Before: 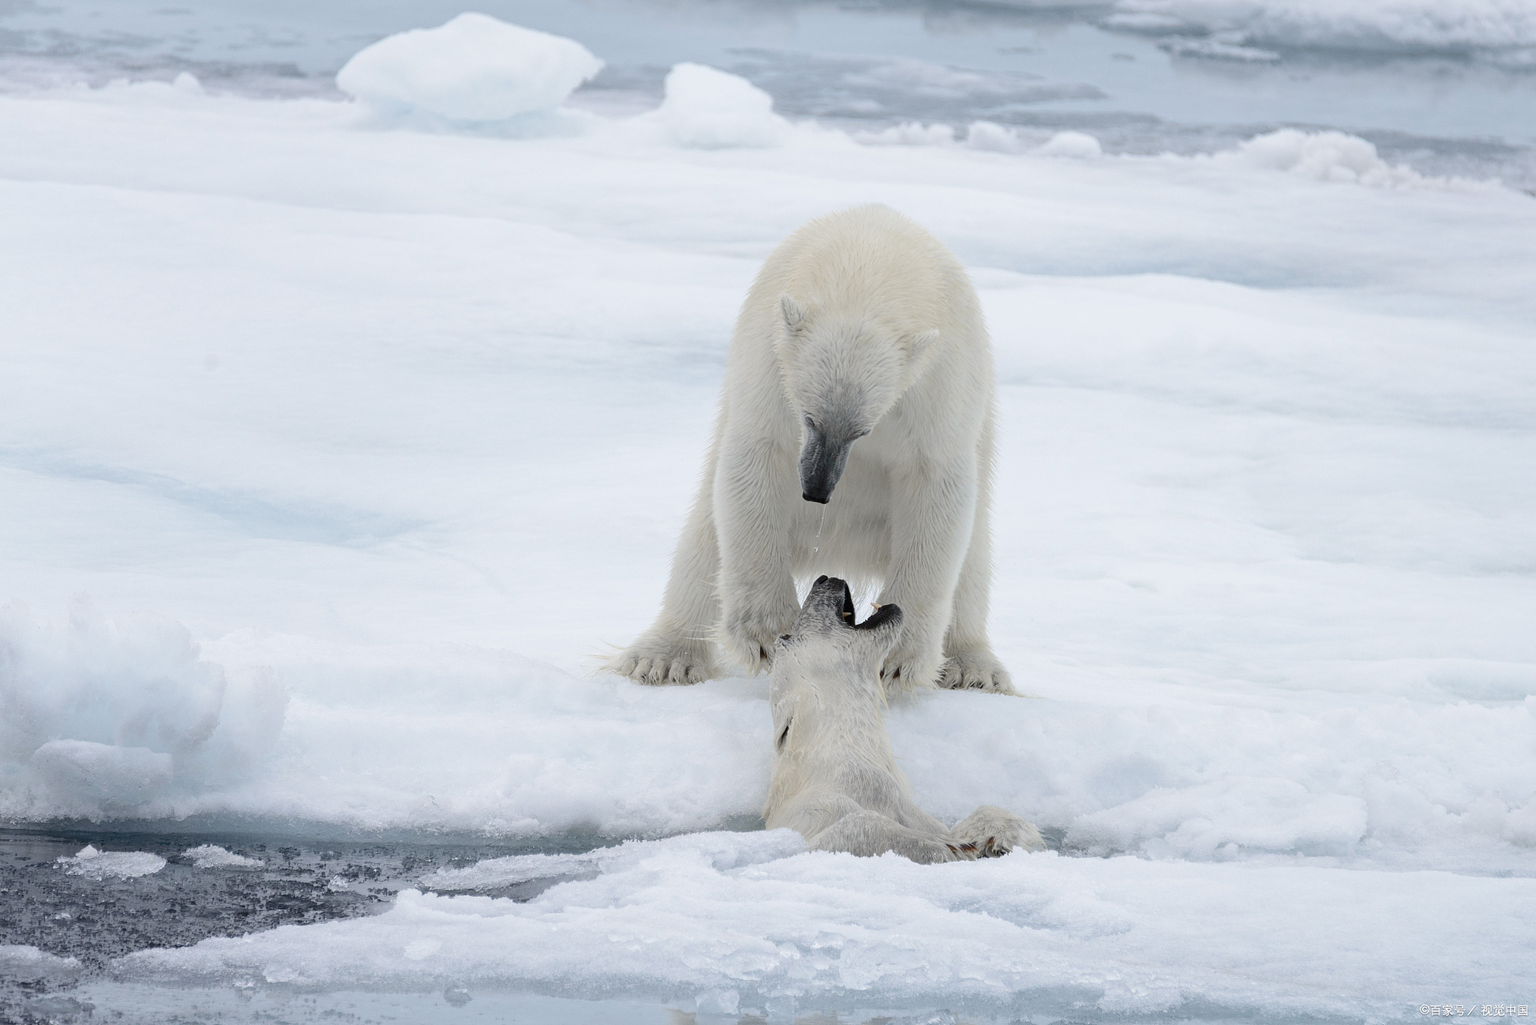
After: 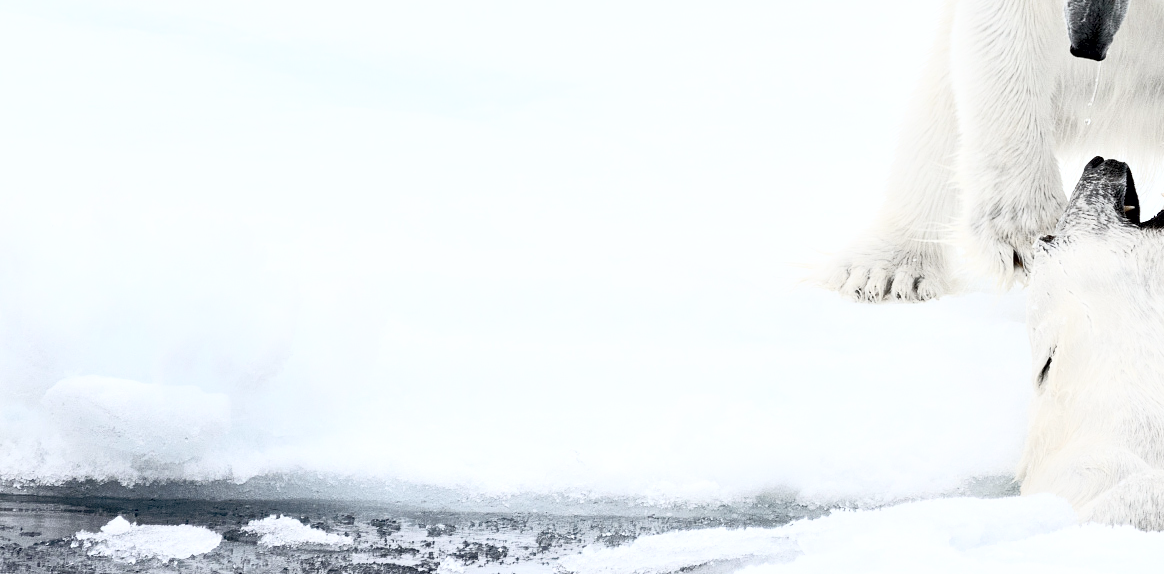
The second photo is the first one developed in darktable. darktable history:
shadows and highlights: shadows -1.47, highlights 38.05
crop: top 44.763%, right 43.159%, bottom 13.221%
contrast brightness saturation: contrast 0.447, brightness 0.549, saturation -0.208
local contrast: mode bilateral grid, contrast 20, coarseness 49, detail 132%, midtone range 0.2
exposure: black level correction 0.013, compensate highlight preservation false
